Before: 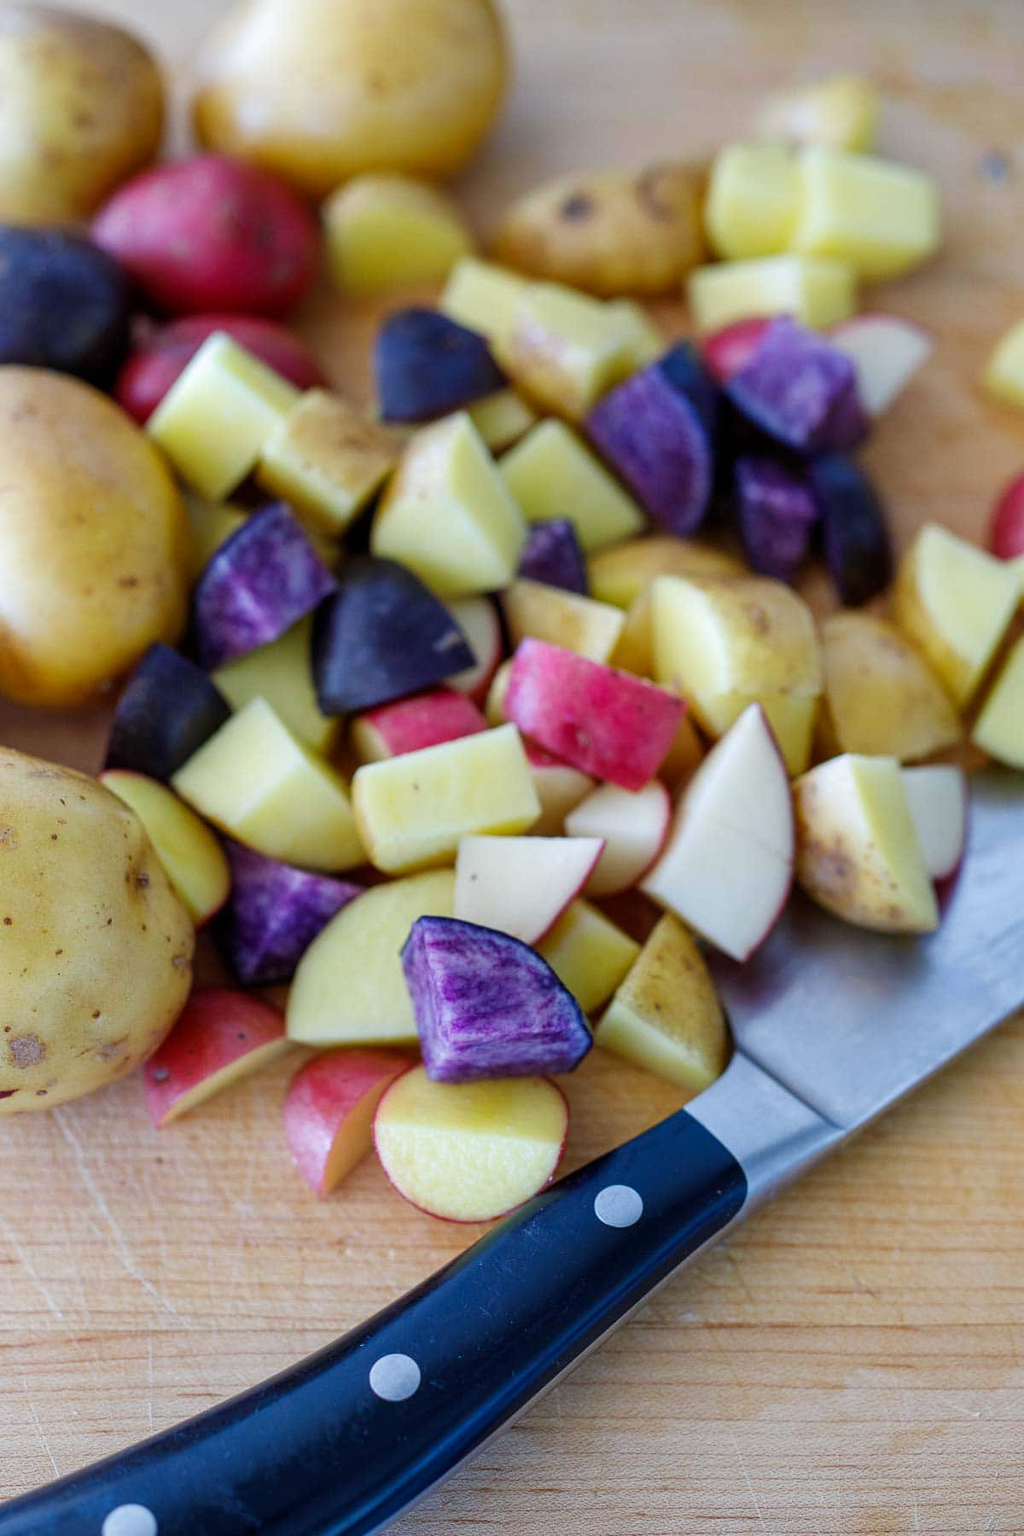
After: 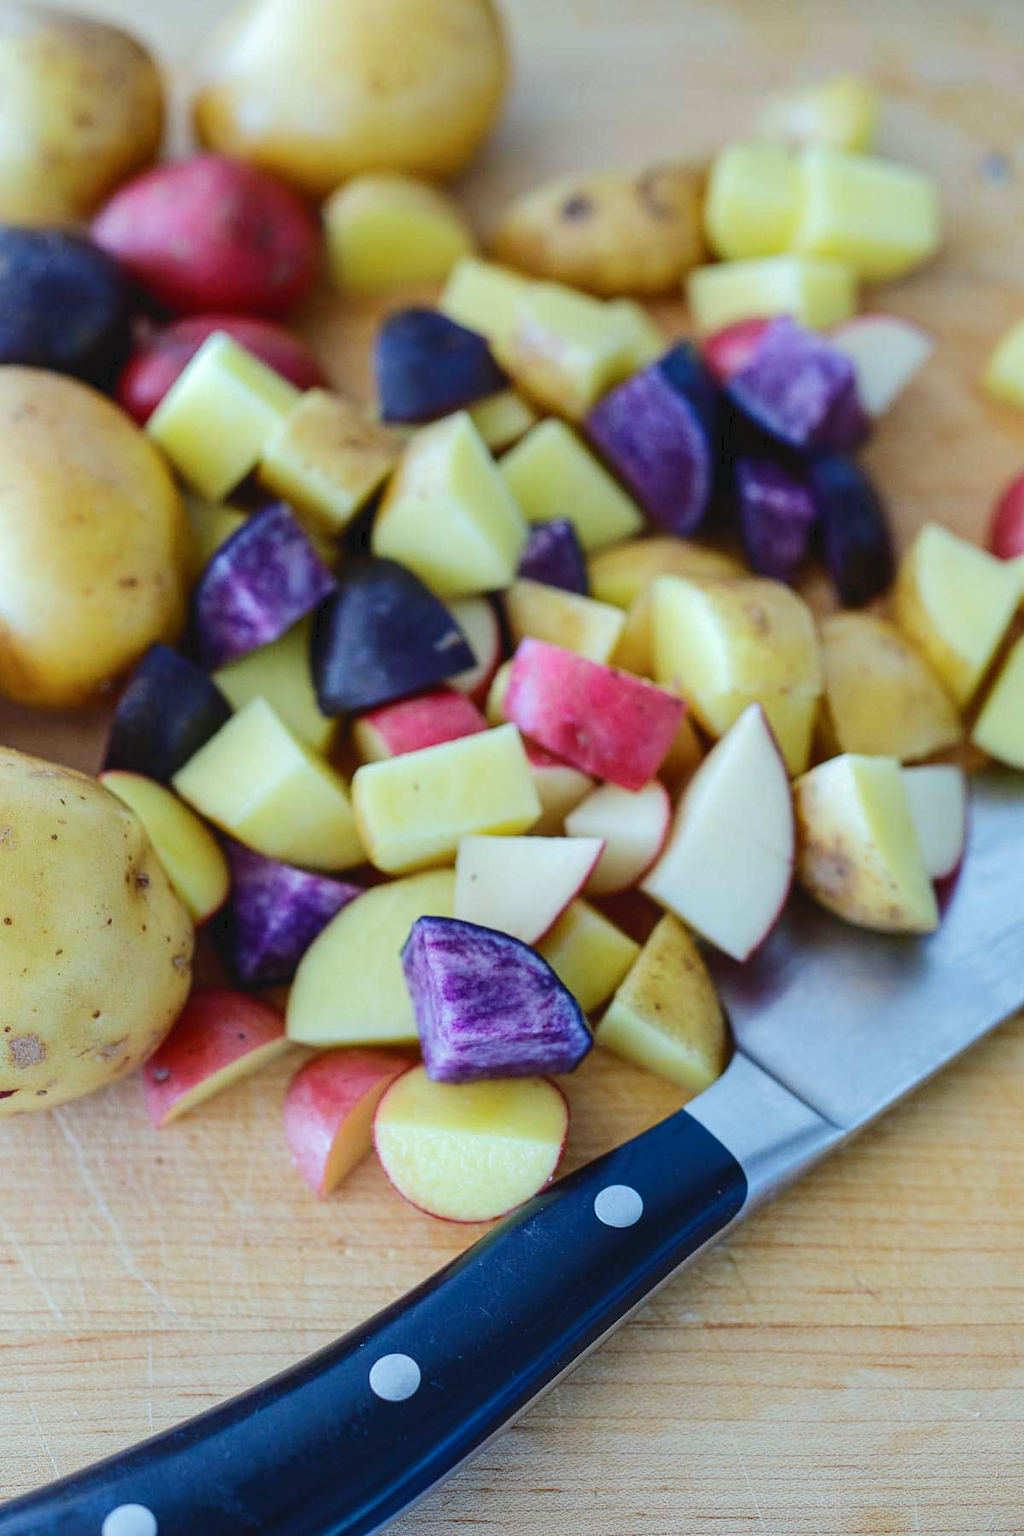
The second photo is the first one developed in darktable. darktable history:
tone curve: curves: ch0 [(0, 0) (0.003, 0.054) (0.011, 0.058) (0.025, 0.069) (0.044, 0.087) (0.069, 0.1) (0.1, 0.123) (0.136, 0.152) (0.177, 0.183) (0.224, 0.234) (0.277, 0.291) (0.335, 0.367) (0.399, 0.441) (0.468, 0.524) (0.543, 0.6) (0.623, 0.673) (0.709, 0.744) (0.801, 0.812) (0.898, 0.89) (1, 1)], color space Lab, independent channels, preserve colors none
color correction: highlights a* -6.42, highlights b* 0.819
